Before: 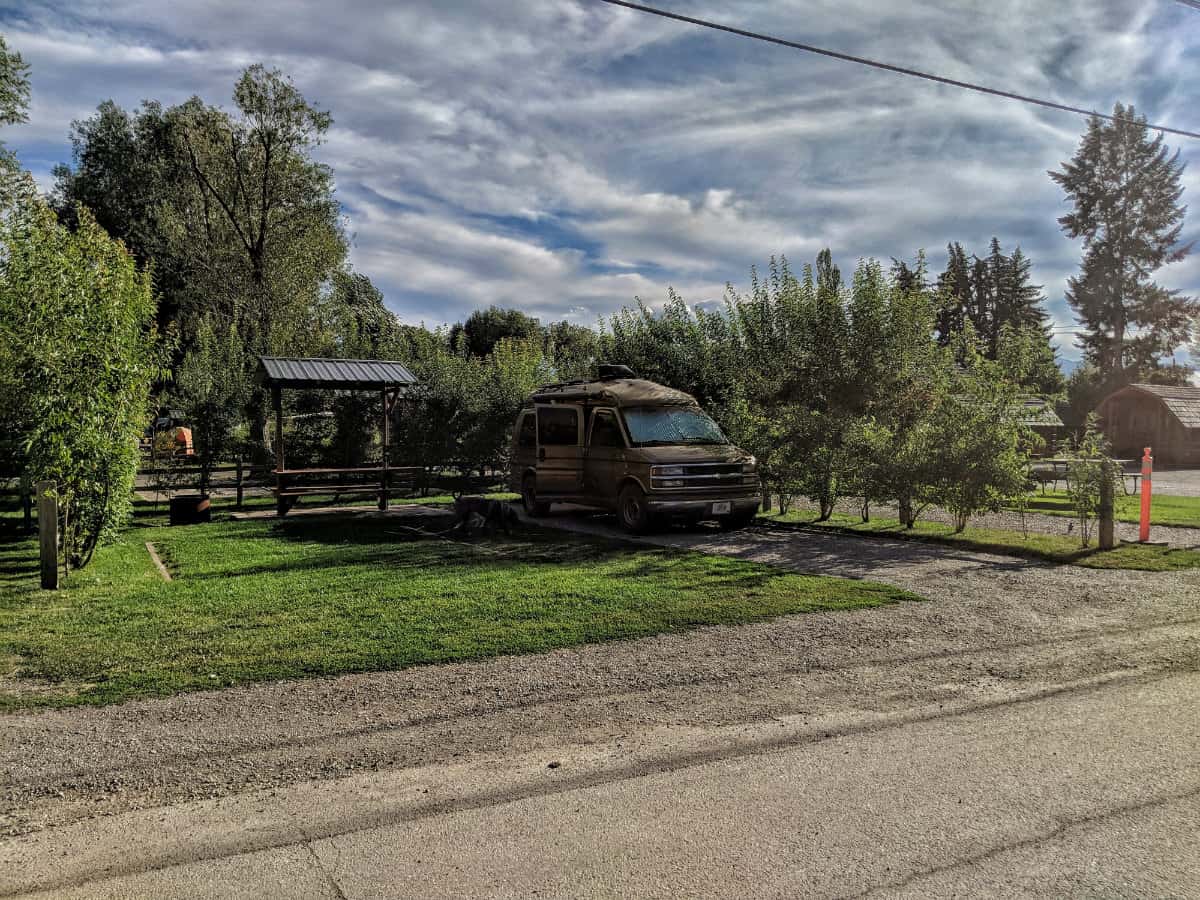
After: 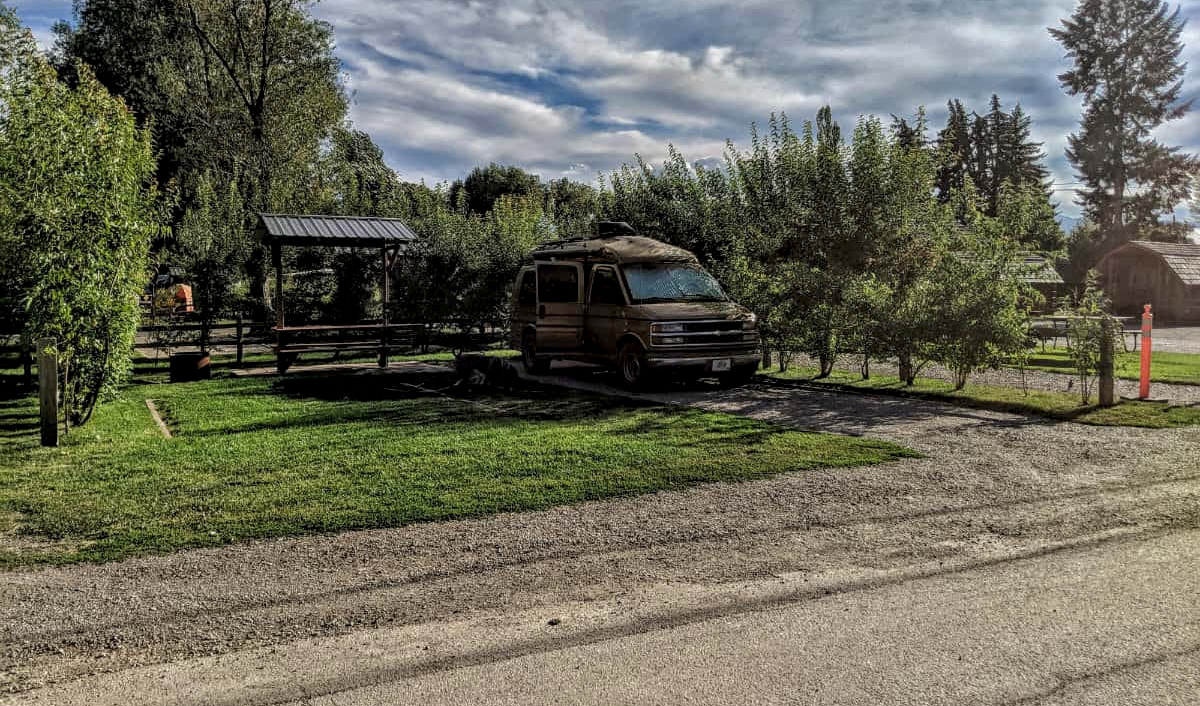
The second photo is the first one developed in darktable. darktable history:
local contrast: detail 130%
crop and rotate: top 15.931%, bottom 5.54%
